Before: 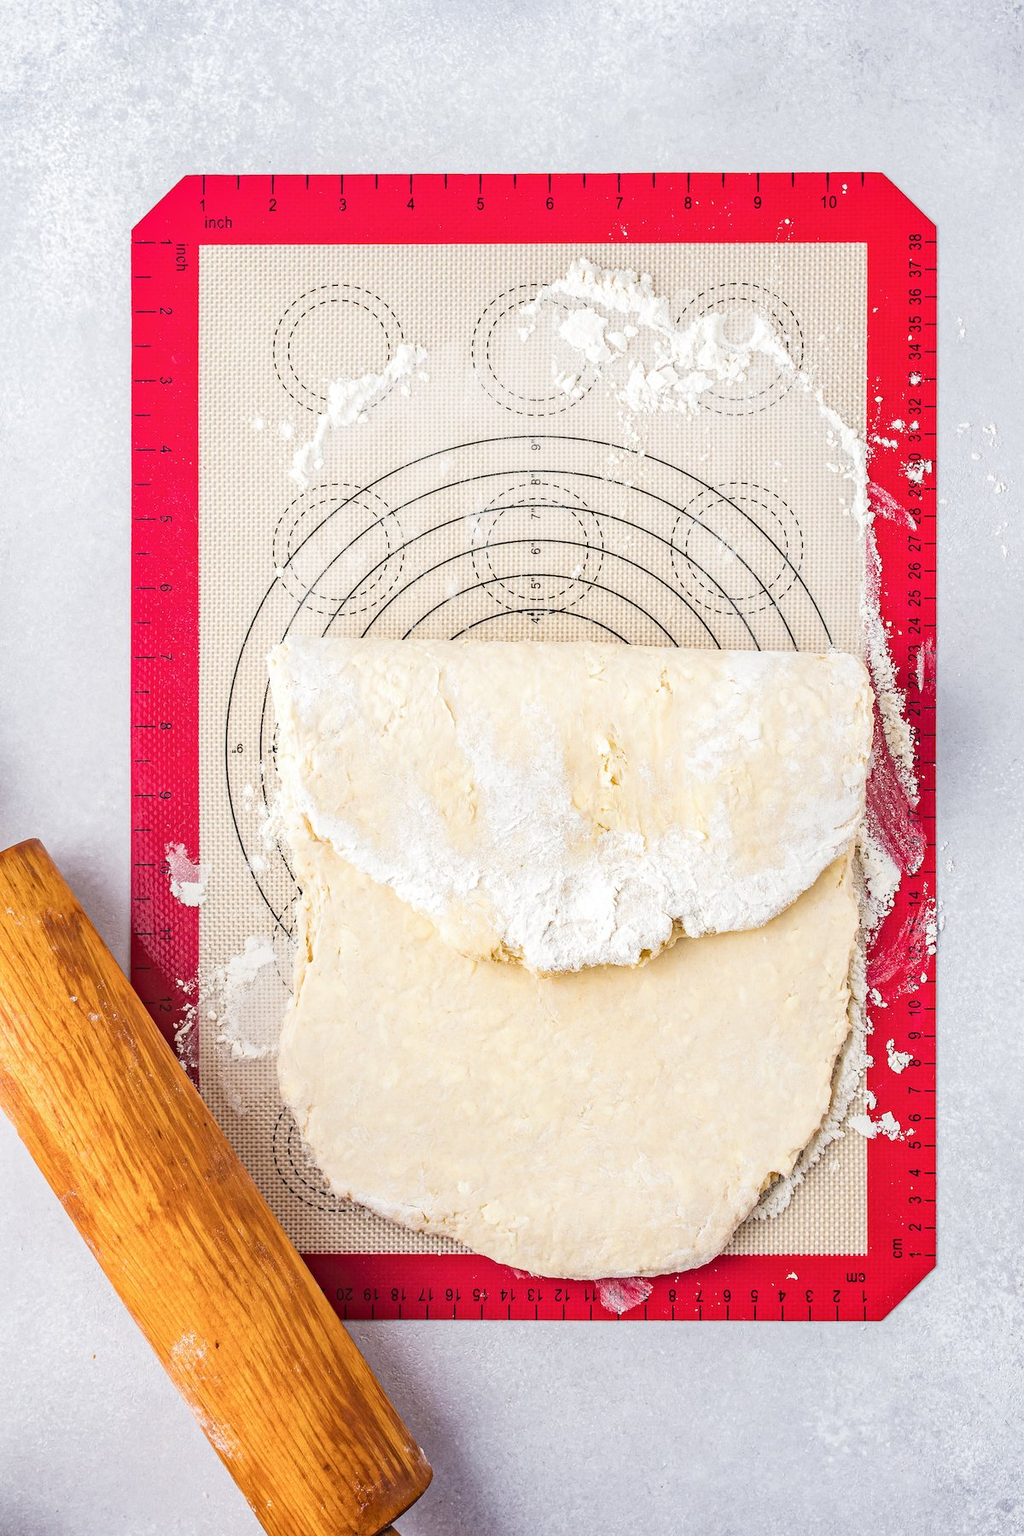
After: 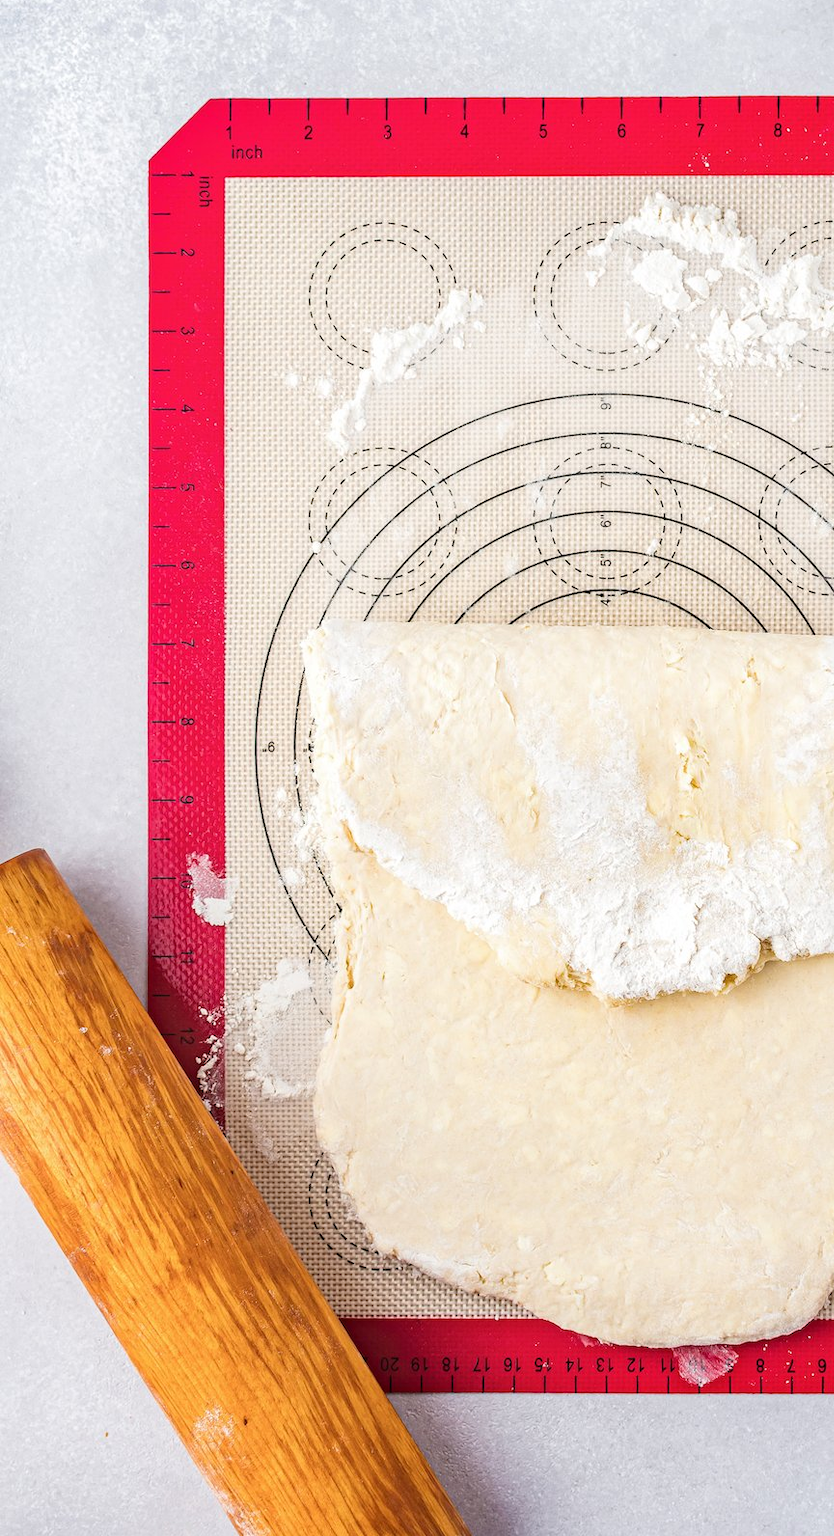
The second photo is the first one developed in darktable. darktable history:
crop: top 5.77%, right 27.901%, bottom 5.759%
